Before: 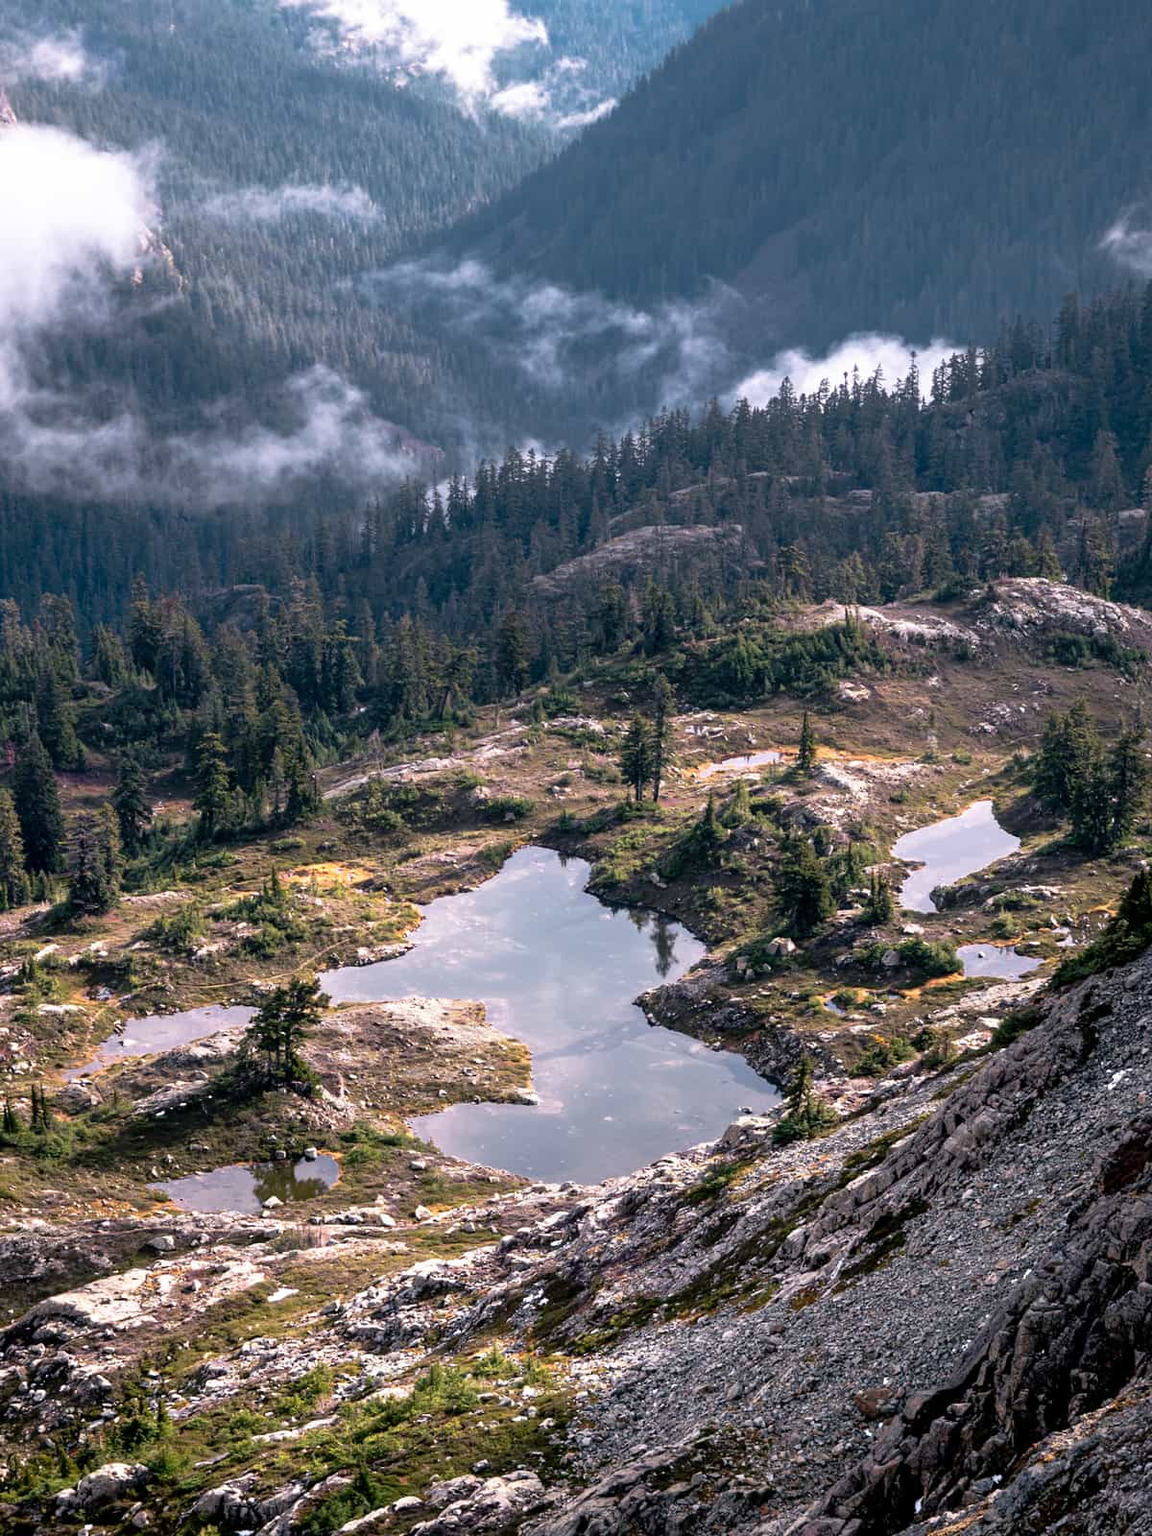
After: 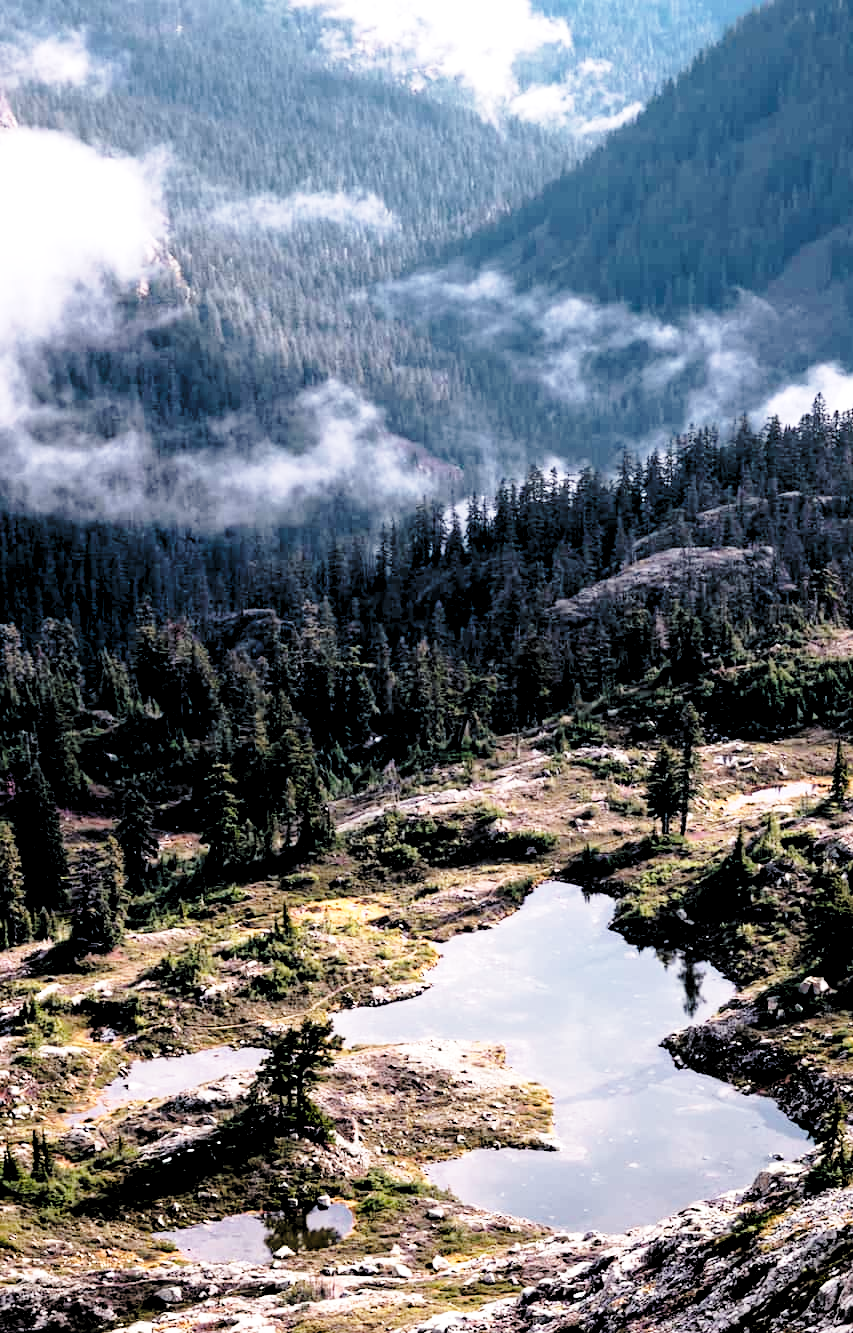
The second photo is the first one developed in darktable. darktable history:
rgb levels: levels [[0.034, 0.472, 0.904], [0, 0.5, 1], [0, 0.5, 1]]
base curve: curves: ch0 [(0, 0) (0.028, 0.03) (0.121, 0.232) (0.46, 0.748) (0.859, 0.968) (1, 1)], preserve colors none
crop: right 28.885%, bottom 16.626%
